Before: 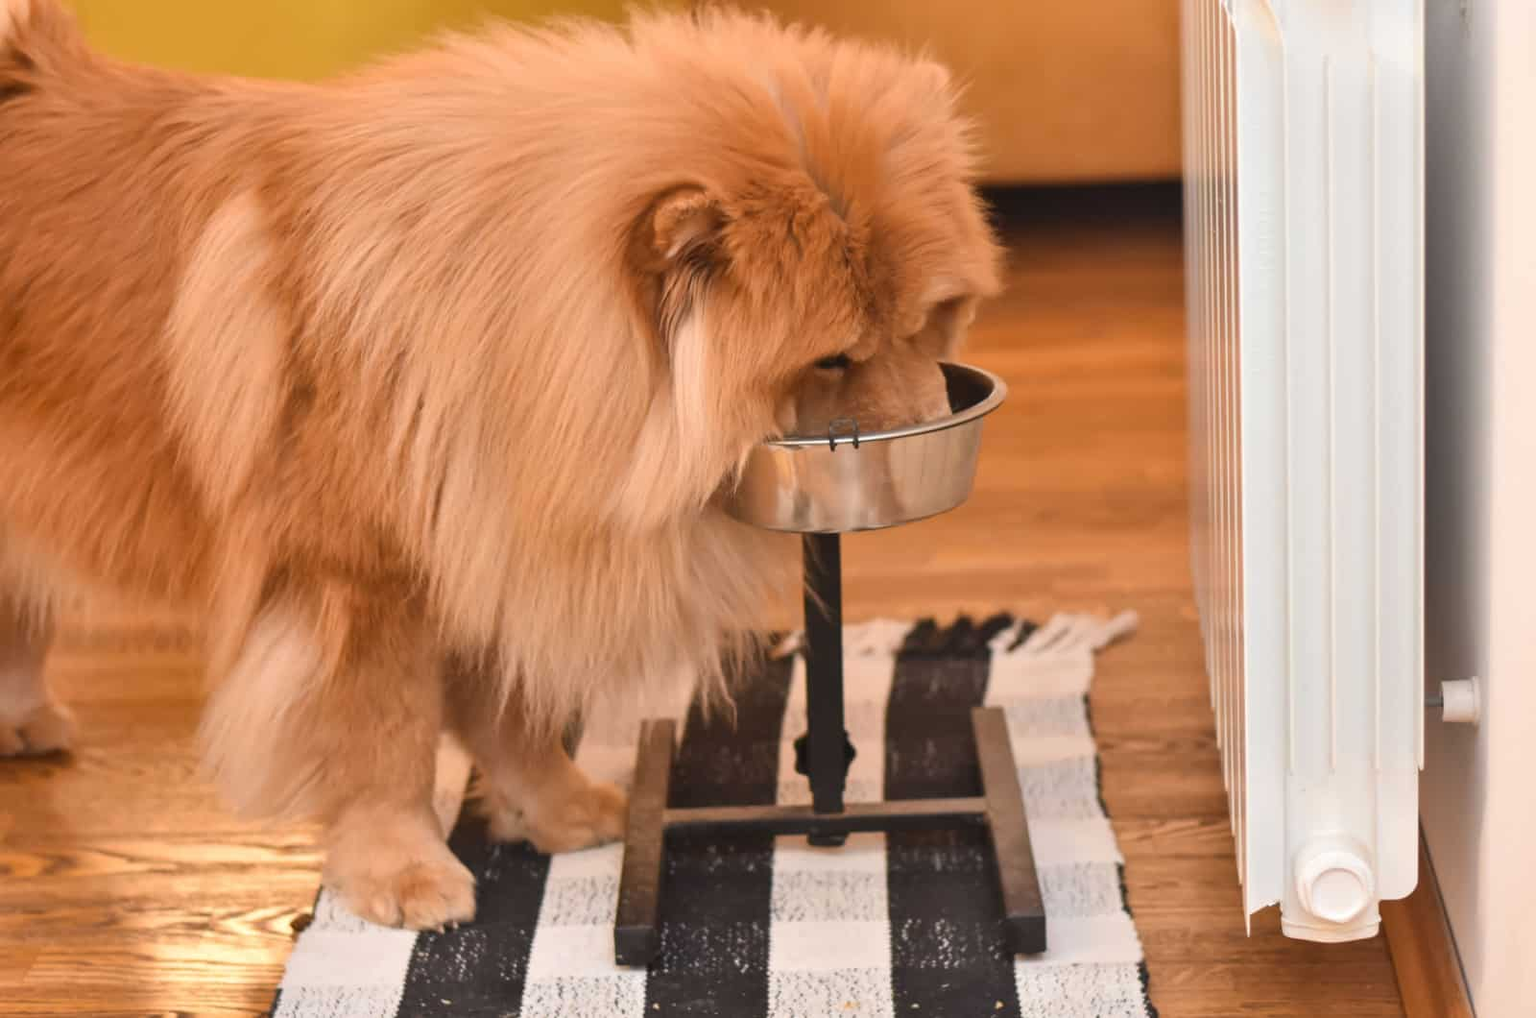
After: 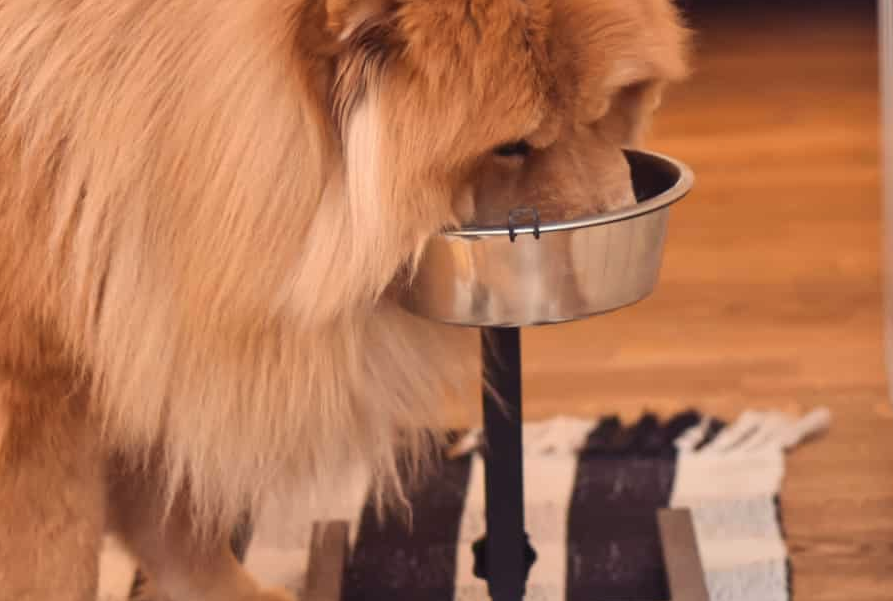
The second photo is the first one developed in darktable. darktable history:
color balance rgb: shadows lift › luminance -21.918%, shadows lift › chroma 8.999%, shadows lift › hue 282.51°, power › hue 310.18°, perceptual saturation grading › global saturation -0.741%
crop and rotate: left 22.222%, top 21.54%, right 21.957%, bottom 21.71%
